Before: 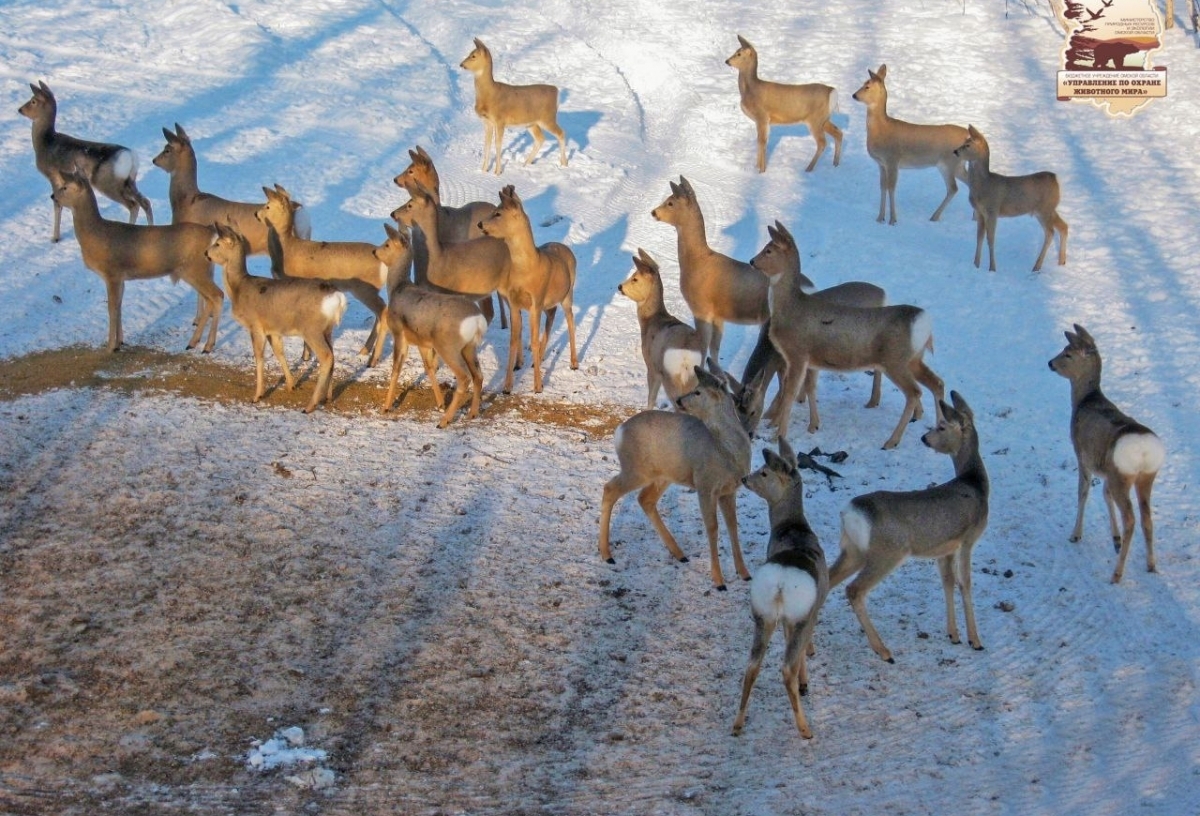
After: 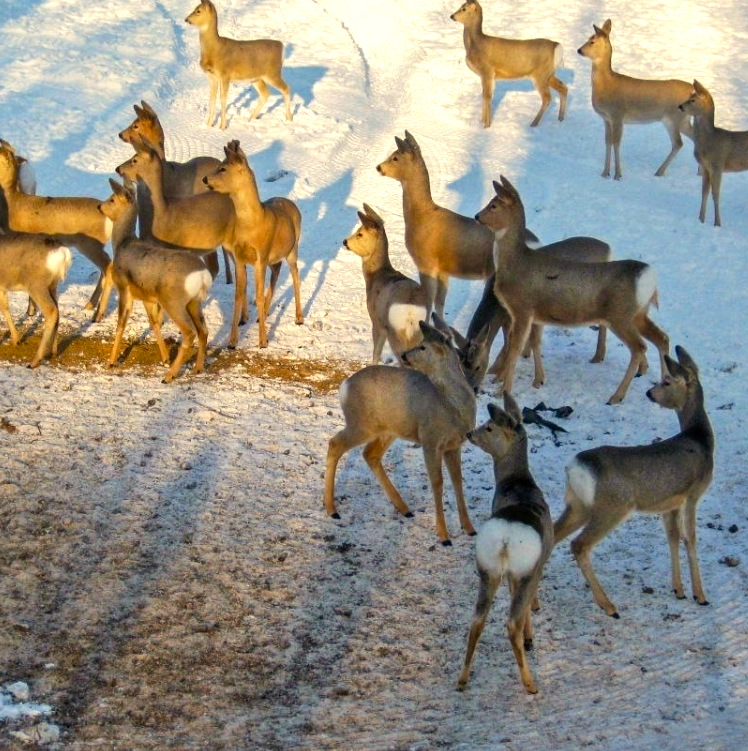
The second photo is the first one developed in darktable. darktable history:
crop and rotate: left 22.918%, top 5.629%, right 14.711%, bottom 2.247%
color correction: highlights a* 1.39, highlights b* 17.83
color balance rgb: shadows lift › luminance -20%, power › hue 72.24°, highlights gain › luminance 15%, global offset › hue 171.6°, perceptual saturation grading › highlights -15%, perceptual saturation grading › shadows 25%, global vibrance 30%, contrast 10%
